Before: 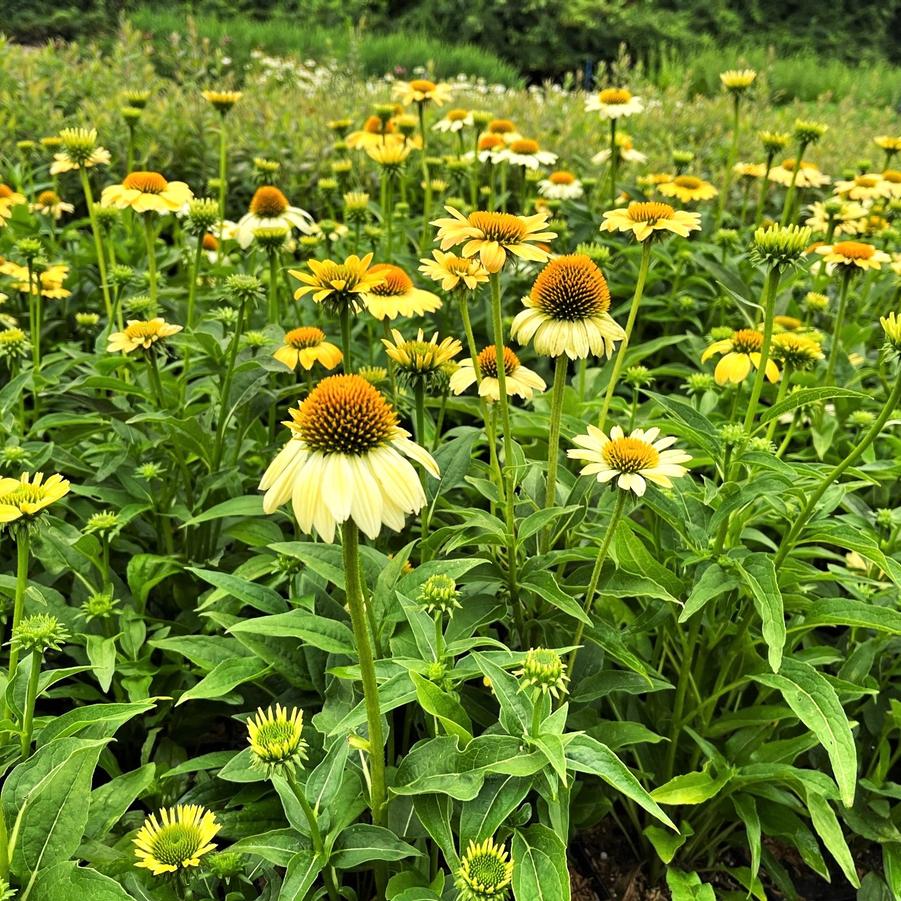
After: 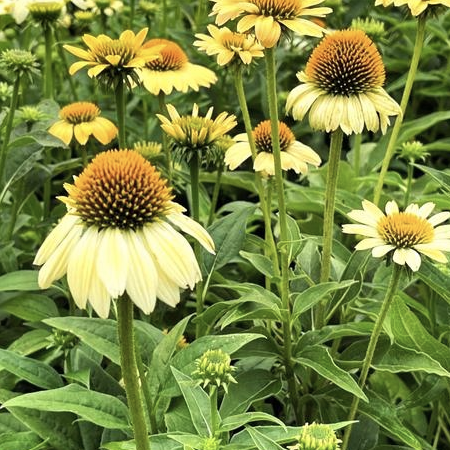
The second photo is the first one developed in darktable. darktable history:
color correction: saturation 0.8
shadows and highlights: radius 133.83, soften with gaussian
crop: left 25%, top 25%, right 25%, bottom 25%
